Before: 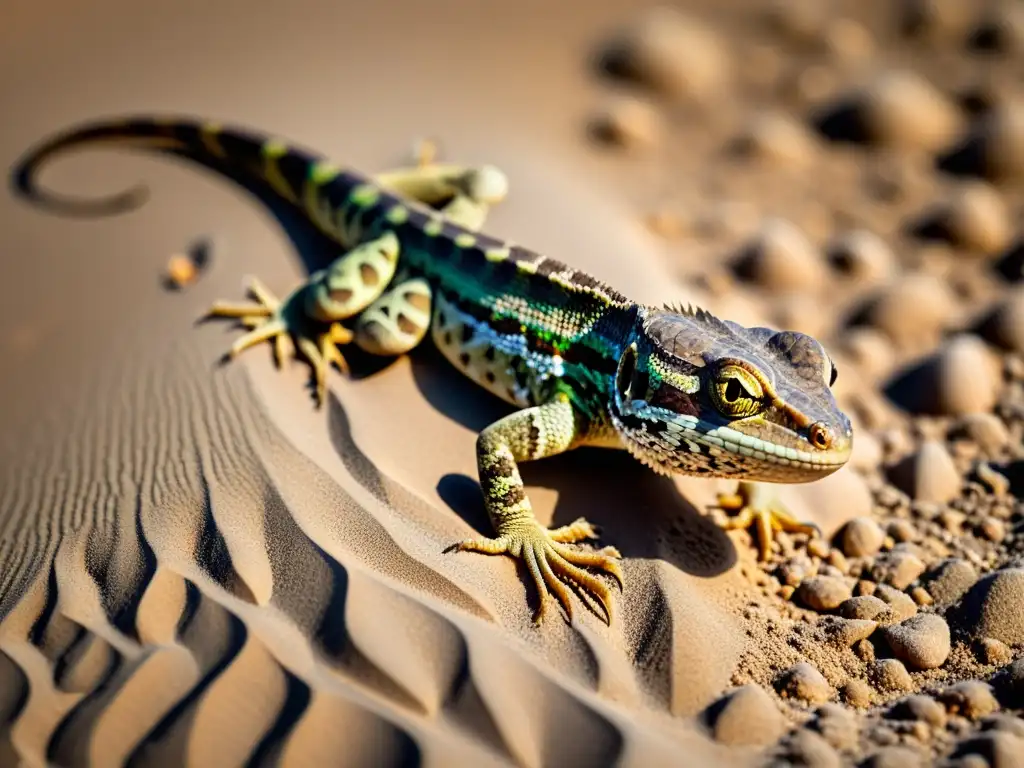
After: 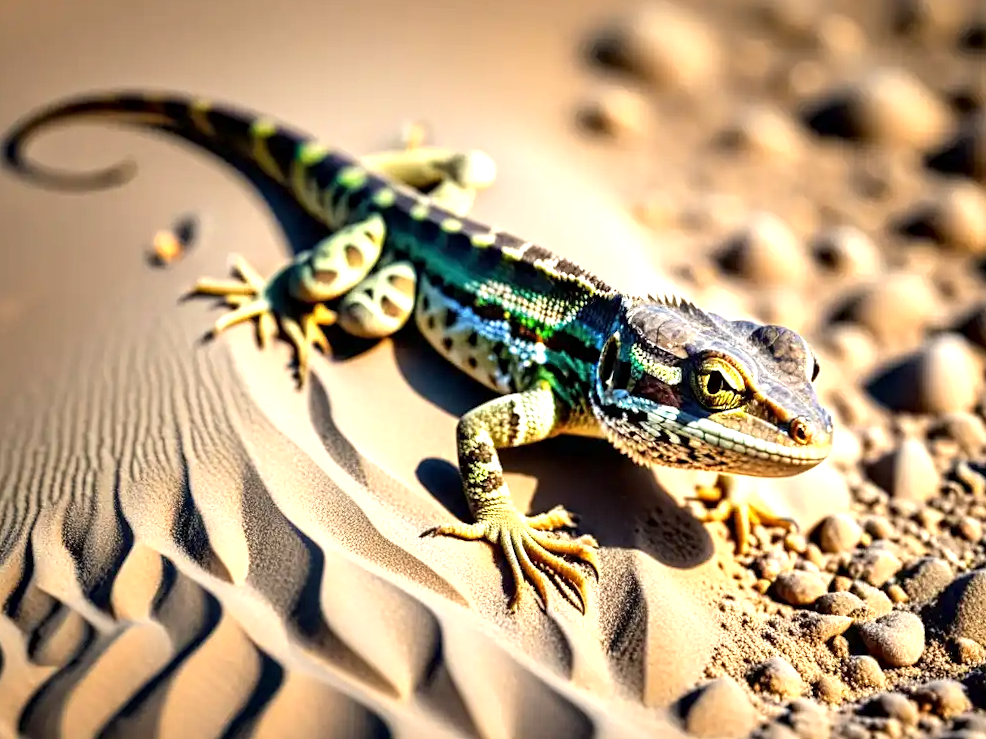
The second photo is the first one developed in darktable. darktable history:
crop and rotate: angle -1.65°
exposure: exposure 0.773 EV, compensate highlight preservation false
contrast equalizer: octaves 7, y [[0.502, 0.505, 0.512, 0.529, 0.564, 0.588], [0.5 ×6], [0.502, 0.505, 0.512, 0.529, 0.564, 0.588], [0, 0.001, 0.001, 0.004, 0.008, 0.011], [0, 0.001, 0.001, 0.004, 0.008, 0.011]]
